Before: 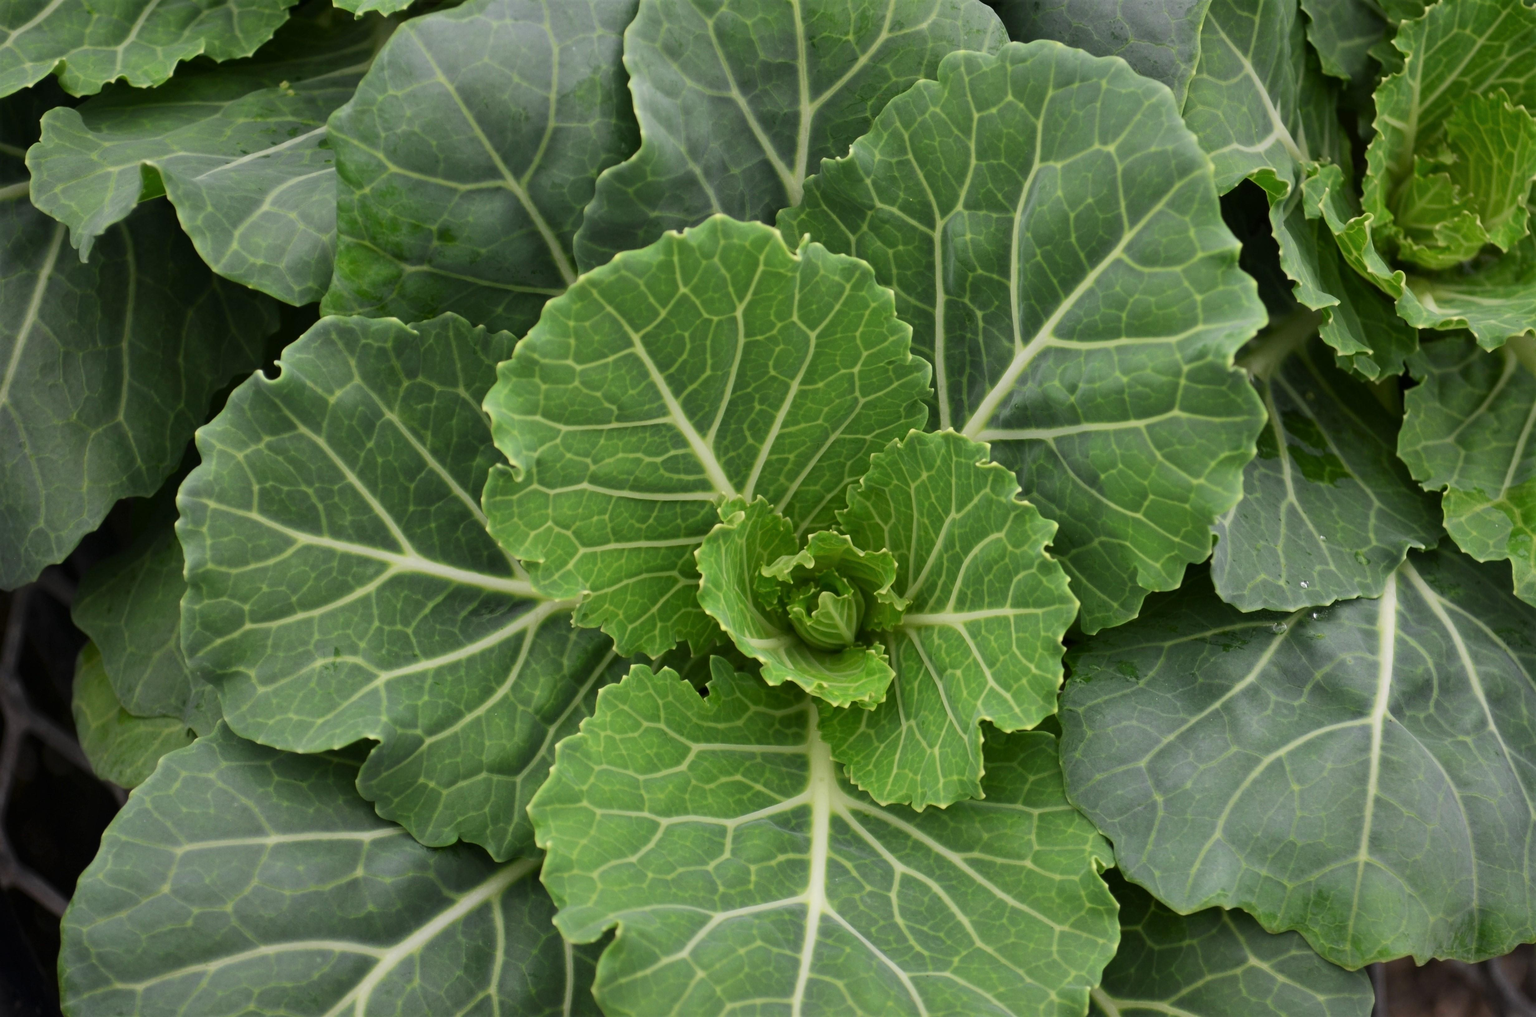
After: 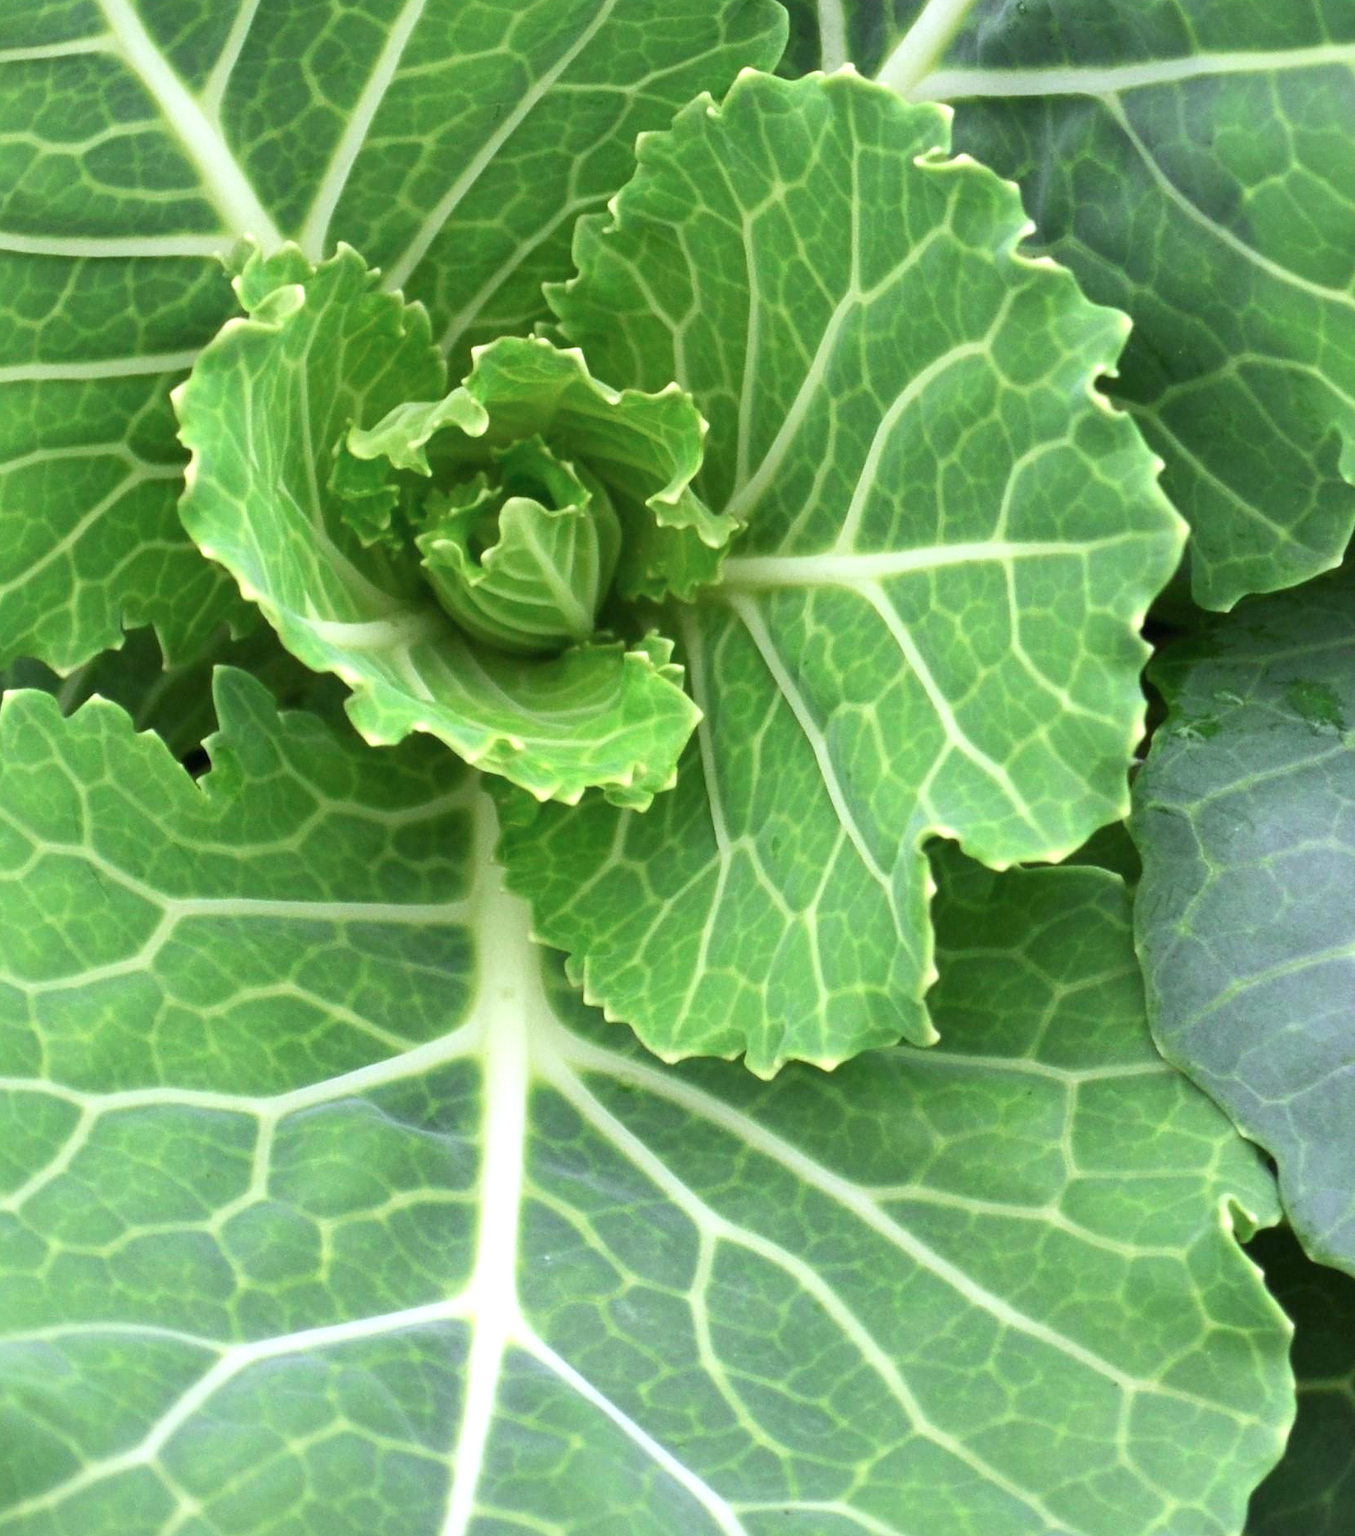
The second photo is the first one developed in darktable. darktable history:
crop: left 40.989%, top 39.668%, right 25.569%, bottom 3.091%
exposure: black level correction 0, exposure 0.898 EV, compensate highlight preservation false
color calibration: illuminant as shot in camera, x 0.37, y 0.382, temperature 4319.05 K
